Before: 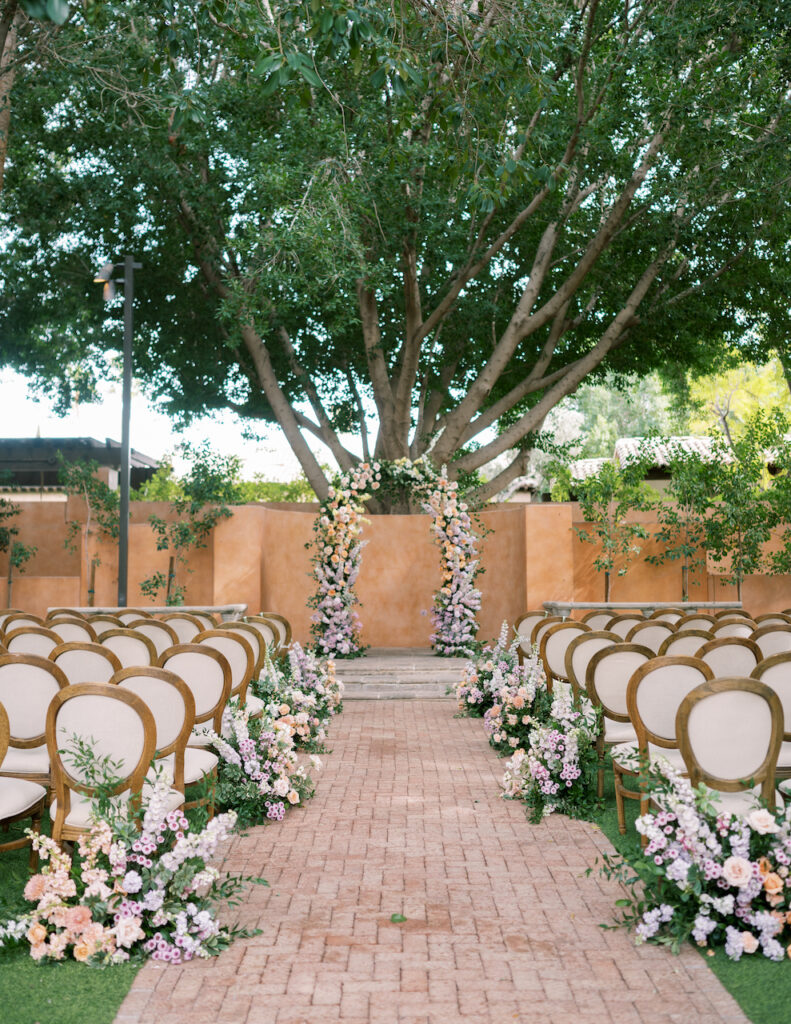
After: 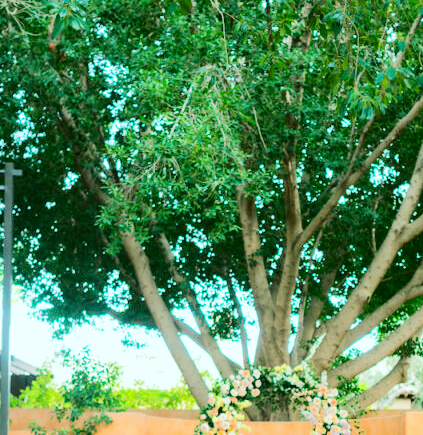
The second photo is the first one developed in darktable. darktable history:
color zones: curves: ch1 [(0, 0.34) (0.143, 0.164) (0.286, 0.152) (0.429, 0.176) (0.571, 0.173) (0.714, 0.188) (0.857, 0.199) (1, 0.34)], mix -94.77%
color correction: highlights a* -7.55, highlights b* 0.977, shadows a* -3.37, saturation 1.39
tone equalizer: -7 EV 0.159 EV, -6 EV 0.585 EV, -5 EV 1.18 EV, -4 EV 1.34 EV, -3 EV 1.14 EV, -2 EV 0.6 EV, -1 EV 0.148 EV, edges refinement/feathering 500, mask exposure compensation -1.57 EV, preserve details no
crop: left 15.193%, top 9.139%, right 31.207%, bottom 48.3%
